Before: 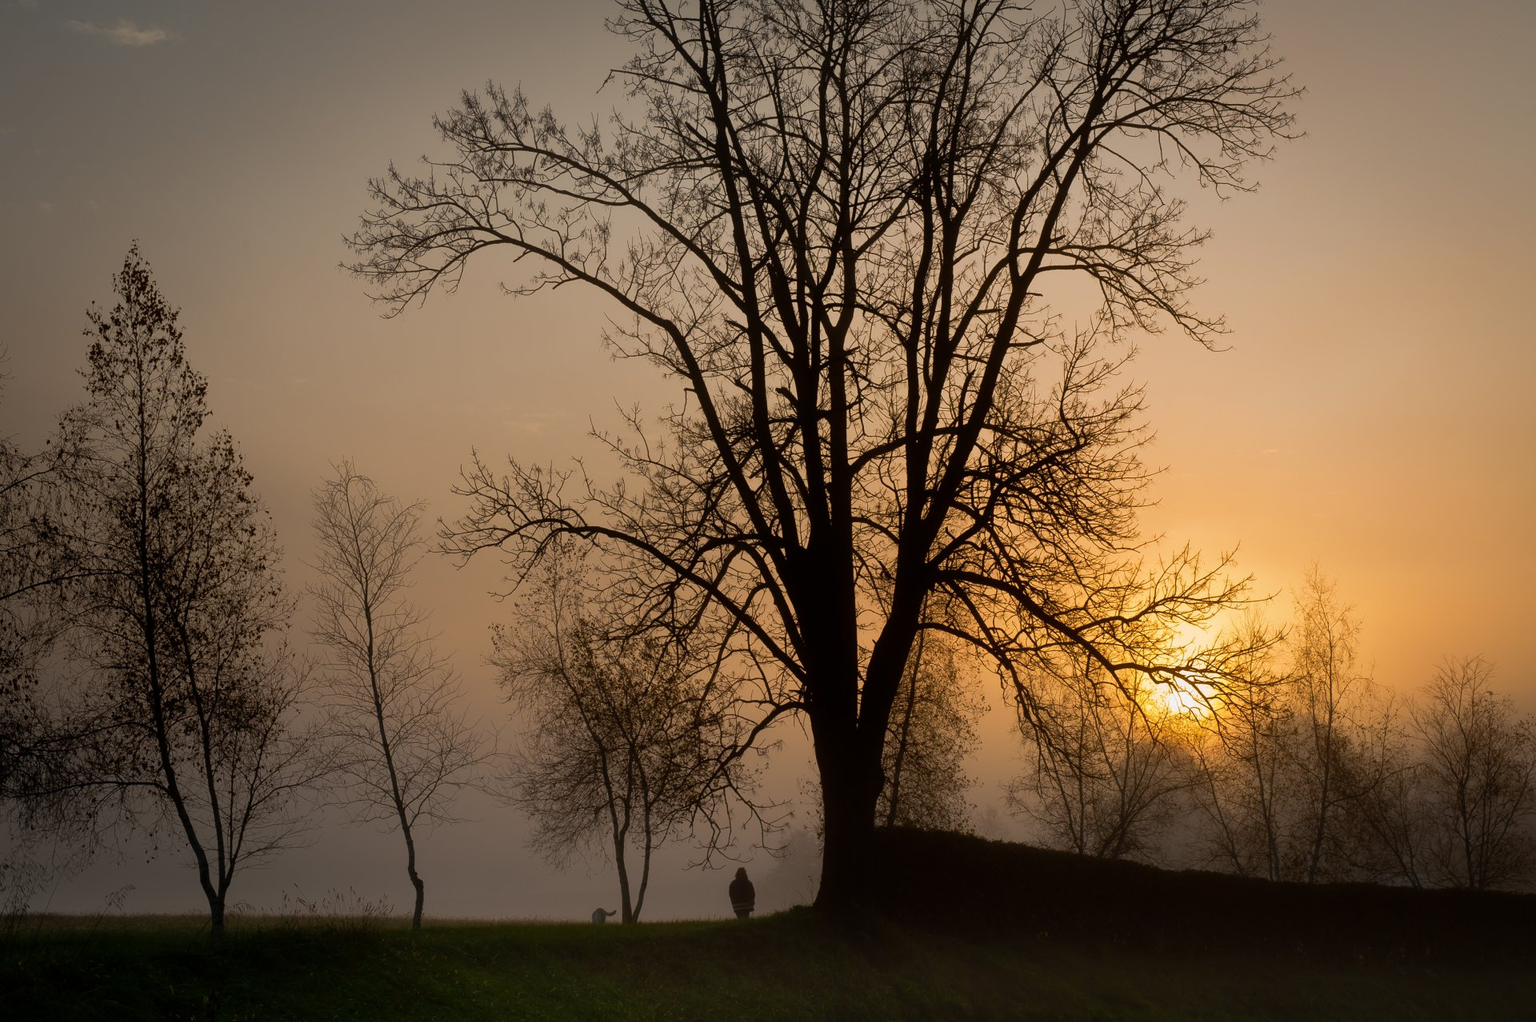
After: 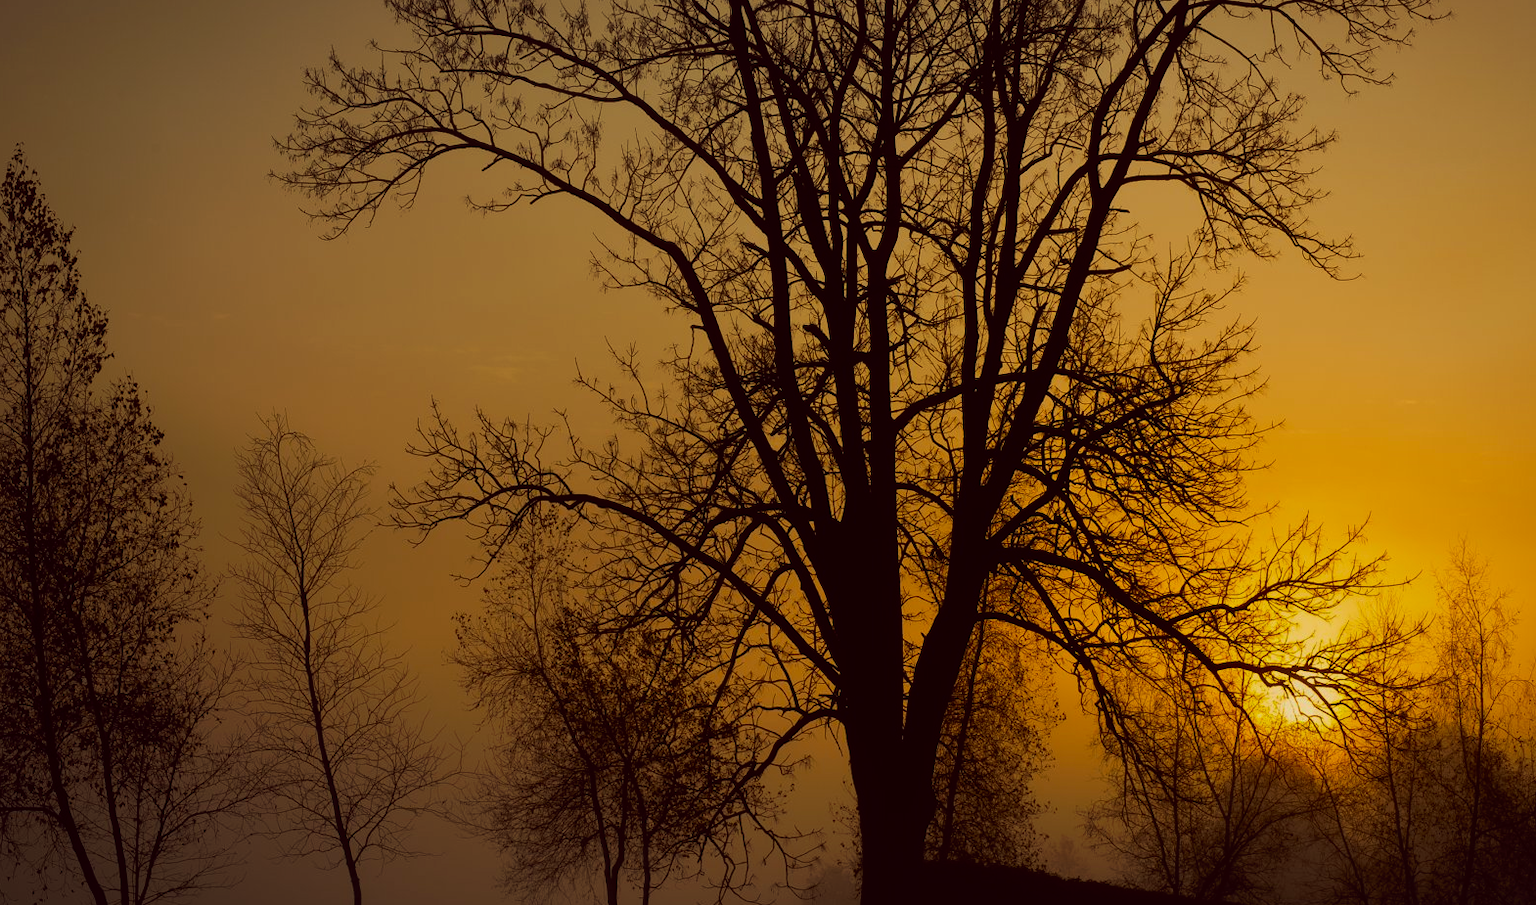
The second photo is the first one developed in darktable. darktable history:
tone curve: curves: ch0 [(0, 0) (0.003, 0.004) (0.011, 0.008) (0.025, 0.012) (0.044, 0.02) (0.069, 0.028) (0.1, 0.034) (0.136, 0.059) (0.177, 0.1) (0.224, 0.151) (0.277, 0.203) (0.335, 0.266) (0.399, 0.344) (0.468, 0.414) (0.543, 0.507) (0.623, 0.602) (0.709, 0.704) (0.801, 0.804) (0.898, 0.927) (1, 1)], preserve colors none
color correction: highlights a* -0.508, highlights b* 39.6, shadows a* 9.26, shadows b* -0.502
exposure: exposure -0.488 EV, compensate exposure bias true, compensate highlight preservation false
crop: left 7.81%, top 12.043%, right 10.376%, bottom 15.442%
